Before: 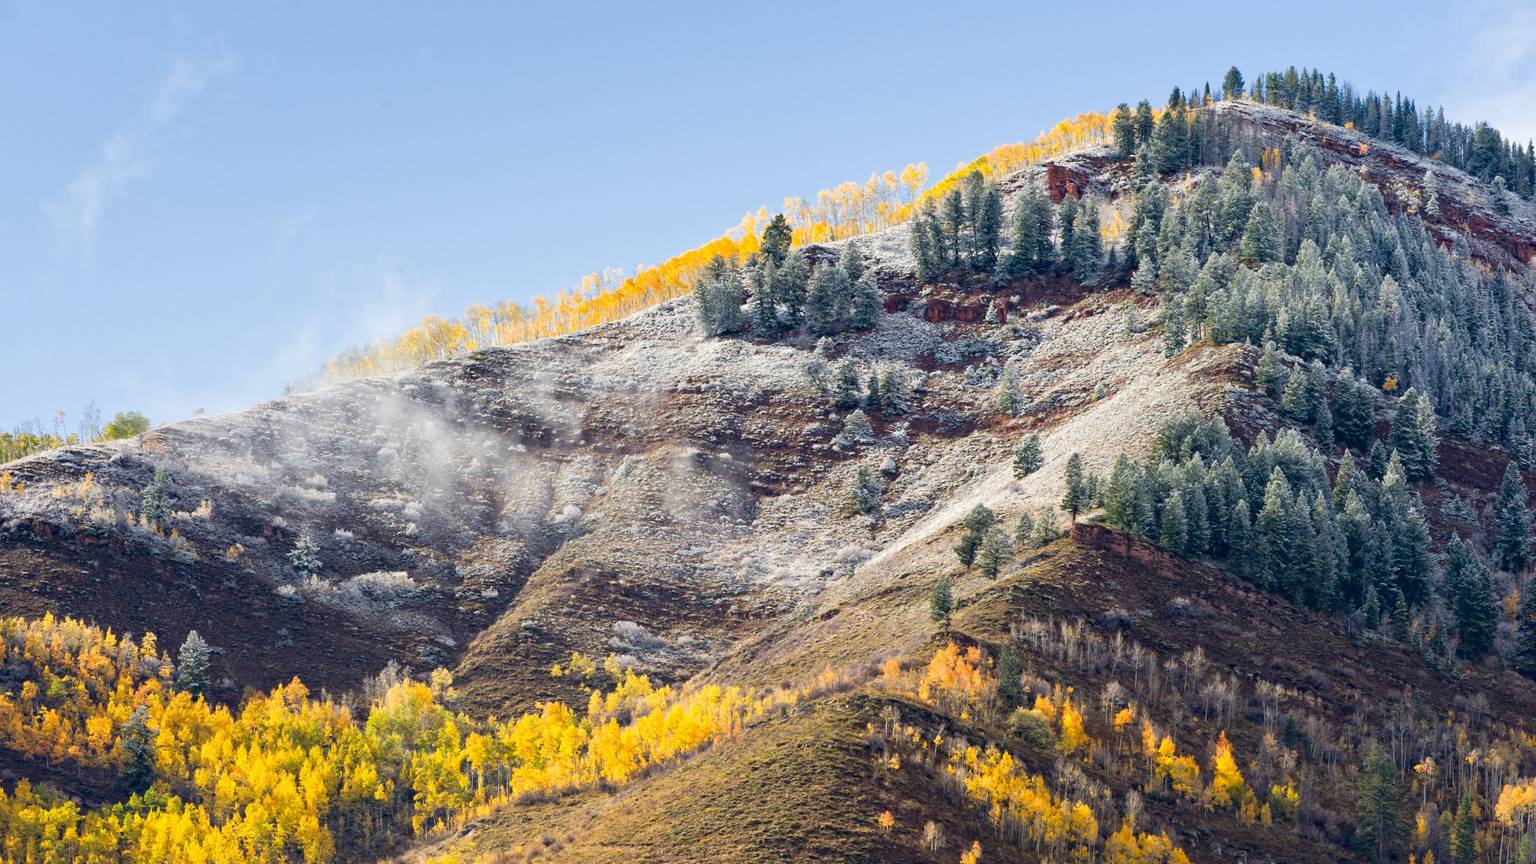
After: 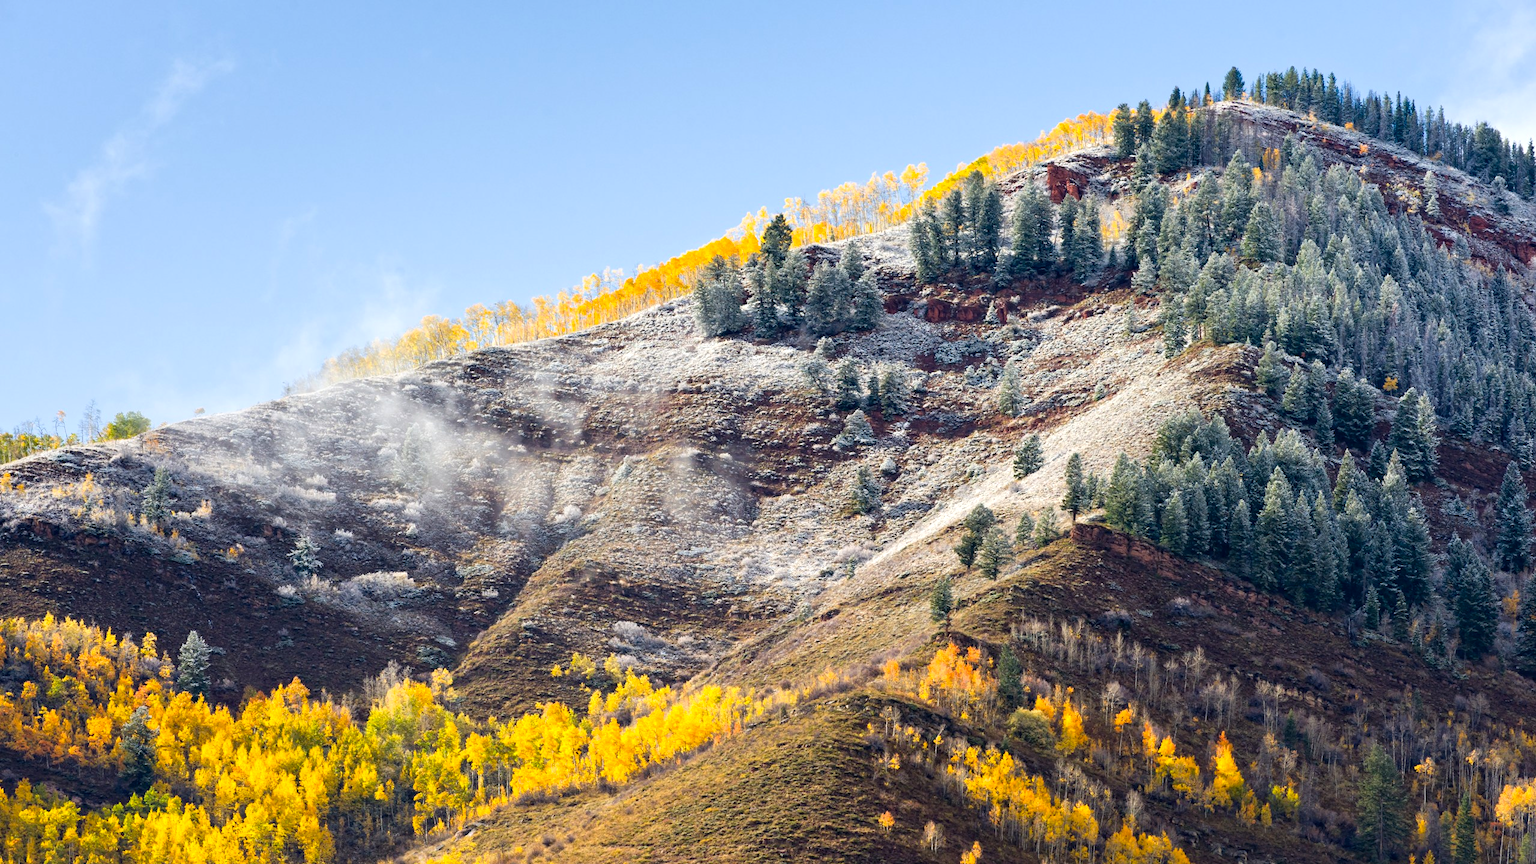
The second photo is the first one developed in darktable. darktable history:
exposure: compensate exposure bias true, compensate highlight preservation false
color balance: contrast 8.5%, output saturation 105%
